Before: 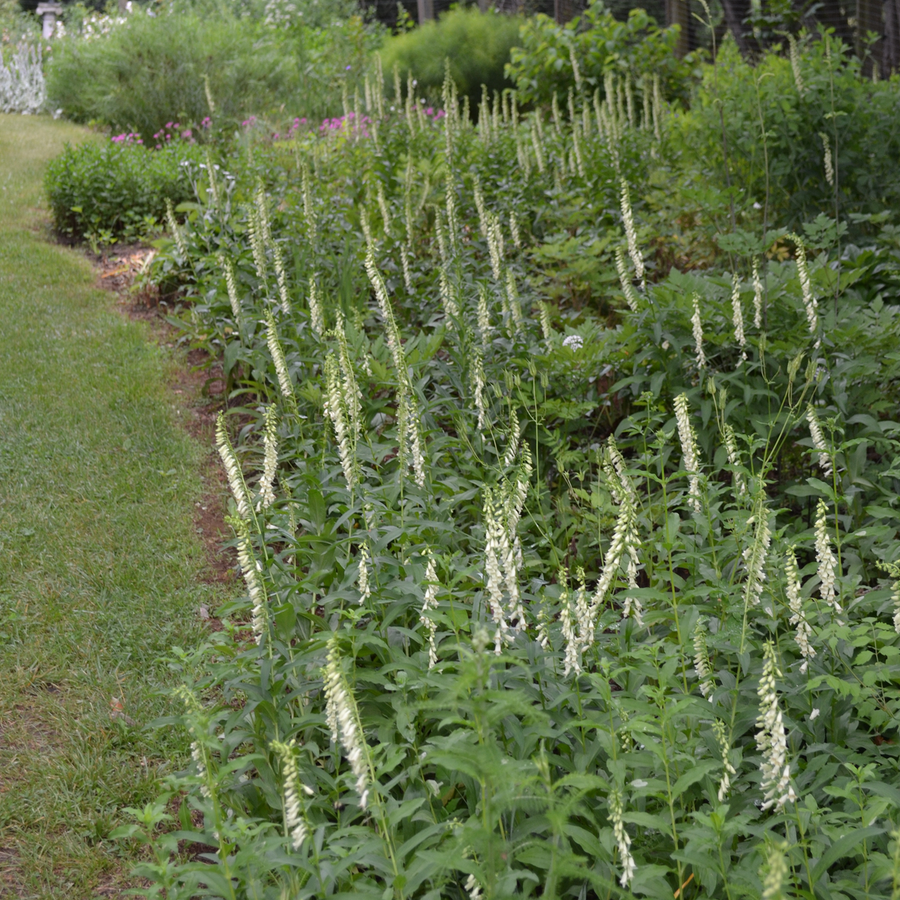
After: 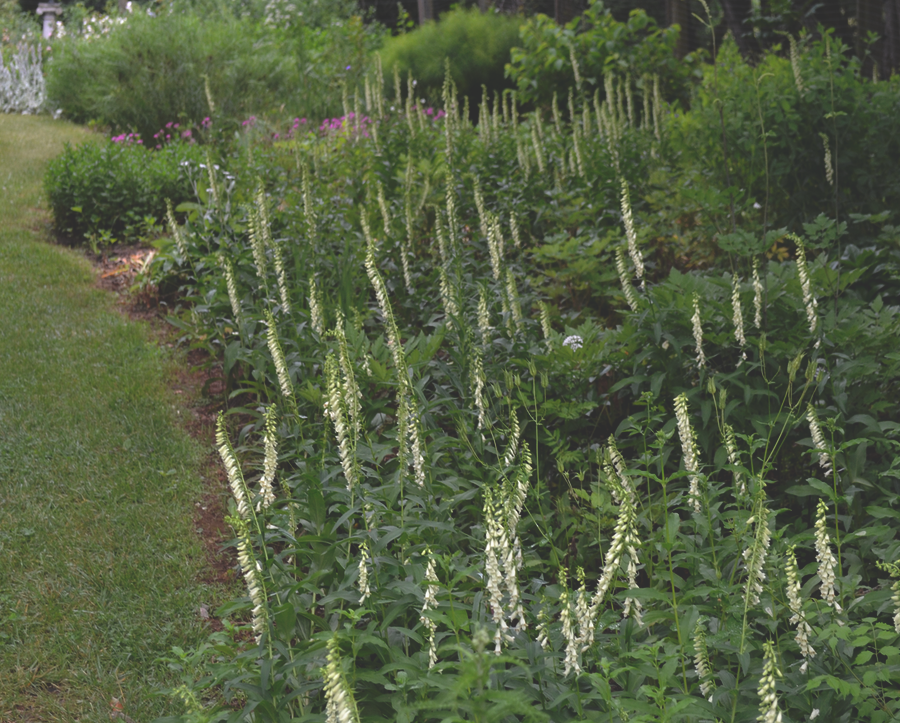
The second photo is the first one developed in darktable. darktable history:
rgb curve: curves: ch0 [(0, 0.186) (0.314, 0.284) (0.775, 0.708) (1, 1)], compensate middle gray true, preserve colors none
crop: bottom 19.644%
exposure: black level correction 0.011, compensate highlight preservation false
